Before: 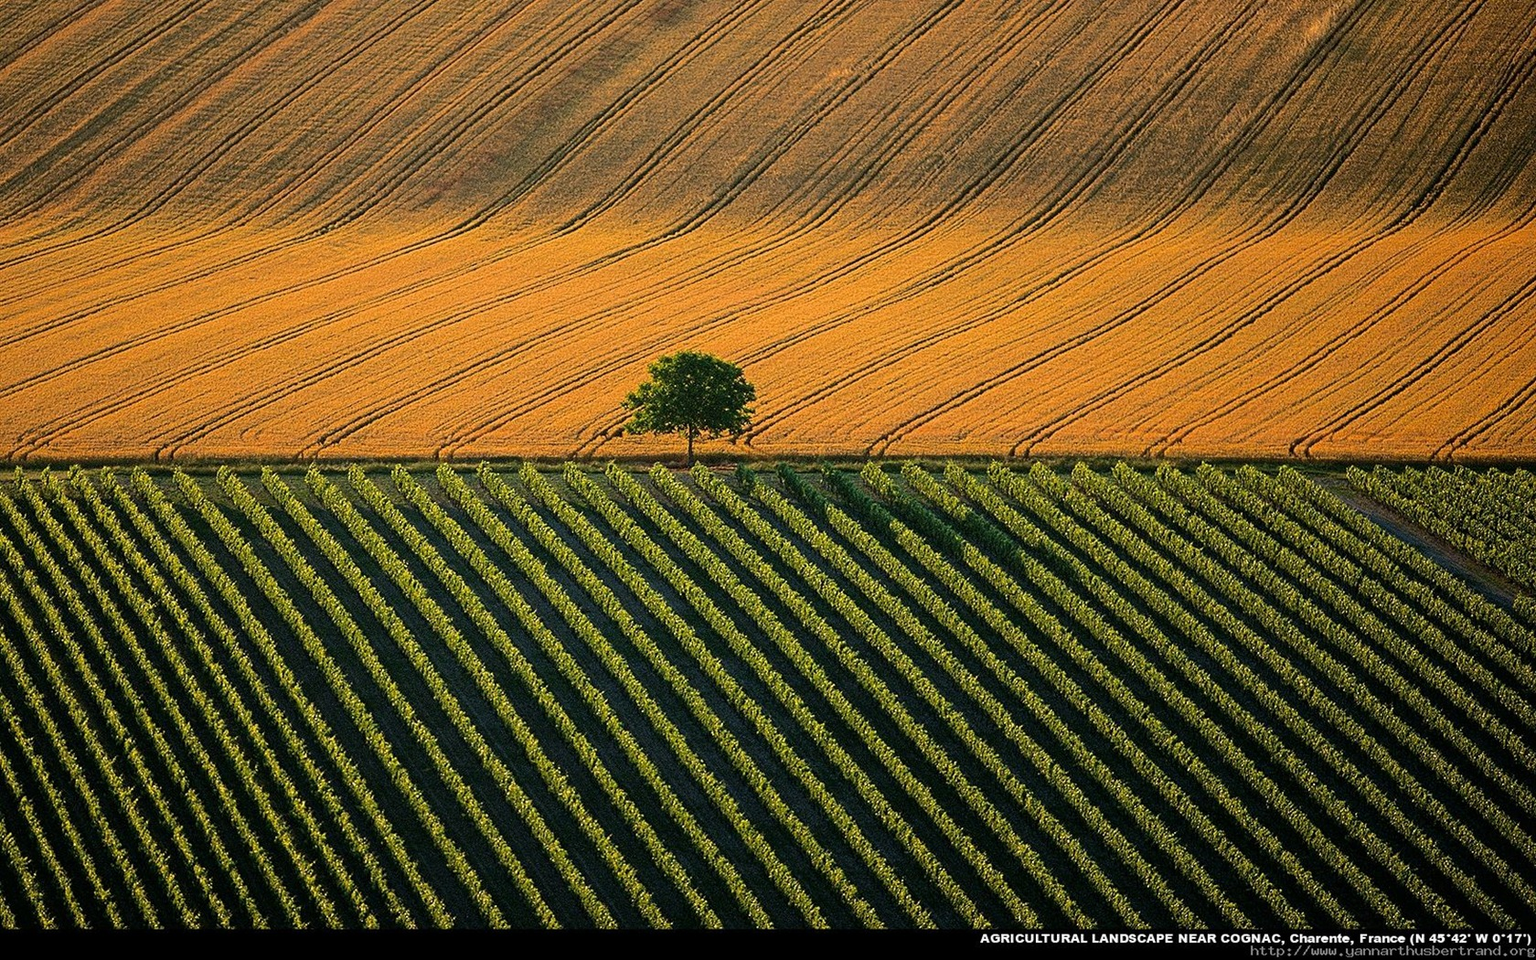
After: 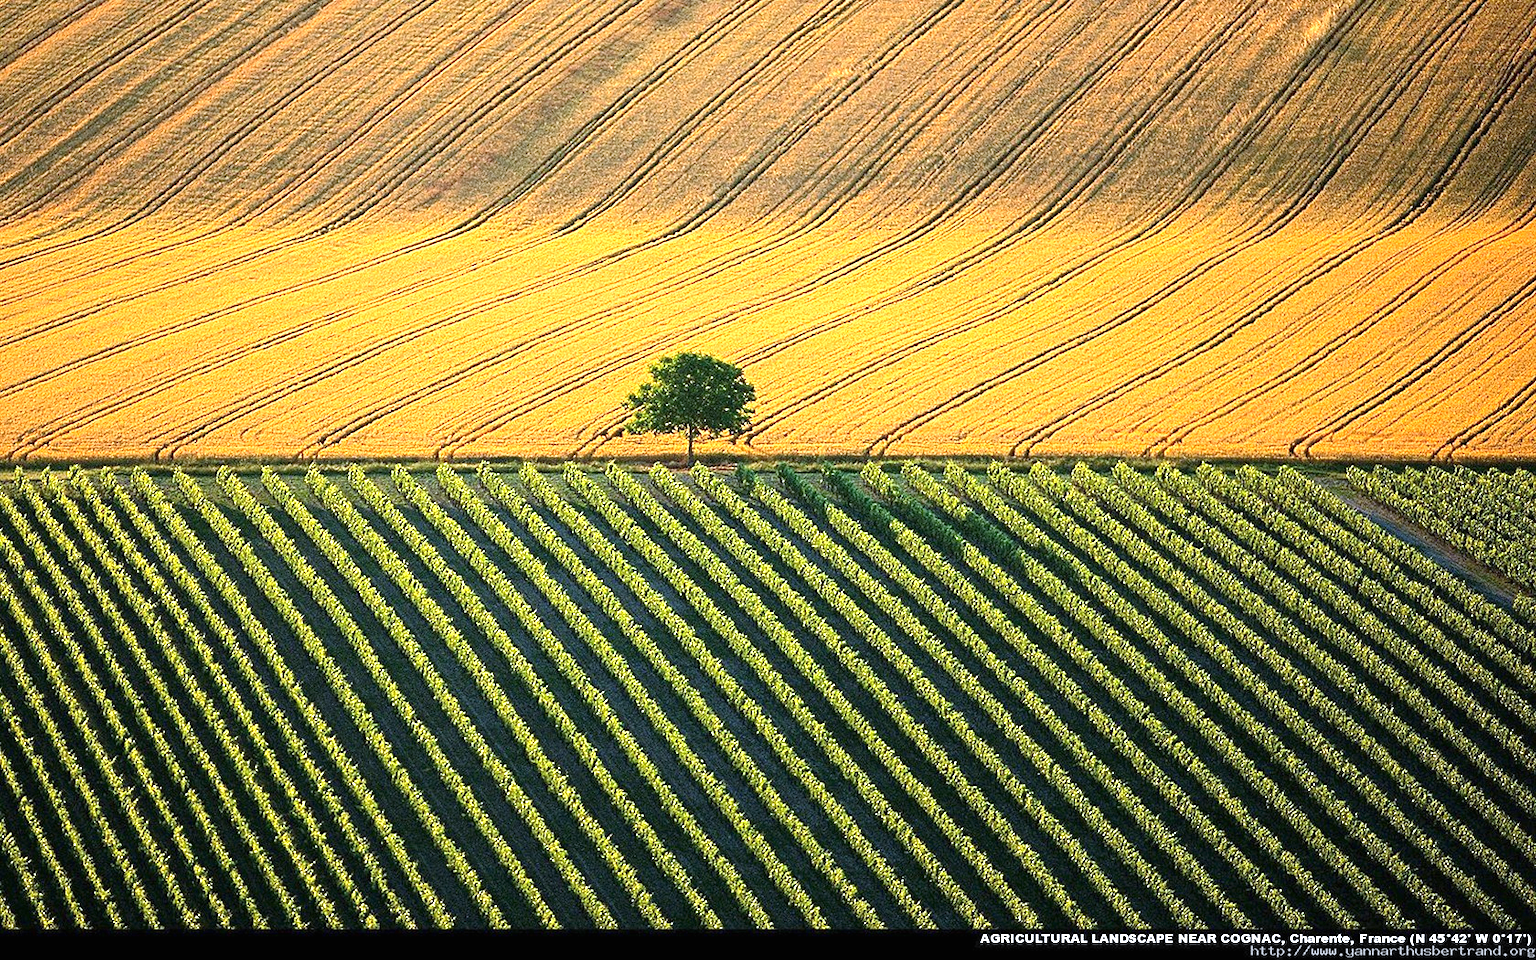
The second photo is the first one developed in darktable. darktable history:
white balance: red 0.954, blue 1.079
color balance: contrast -0.5%
exposure: black level correction 0, exposure 1.45 EV, compensate exposure bias true, compensate highlight preservation false
